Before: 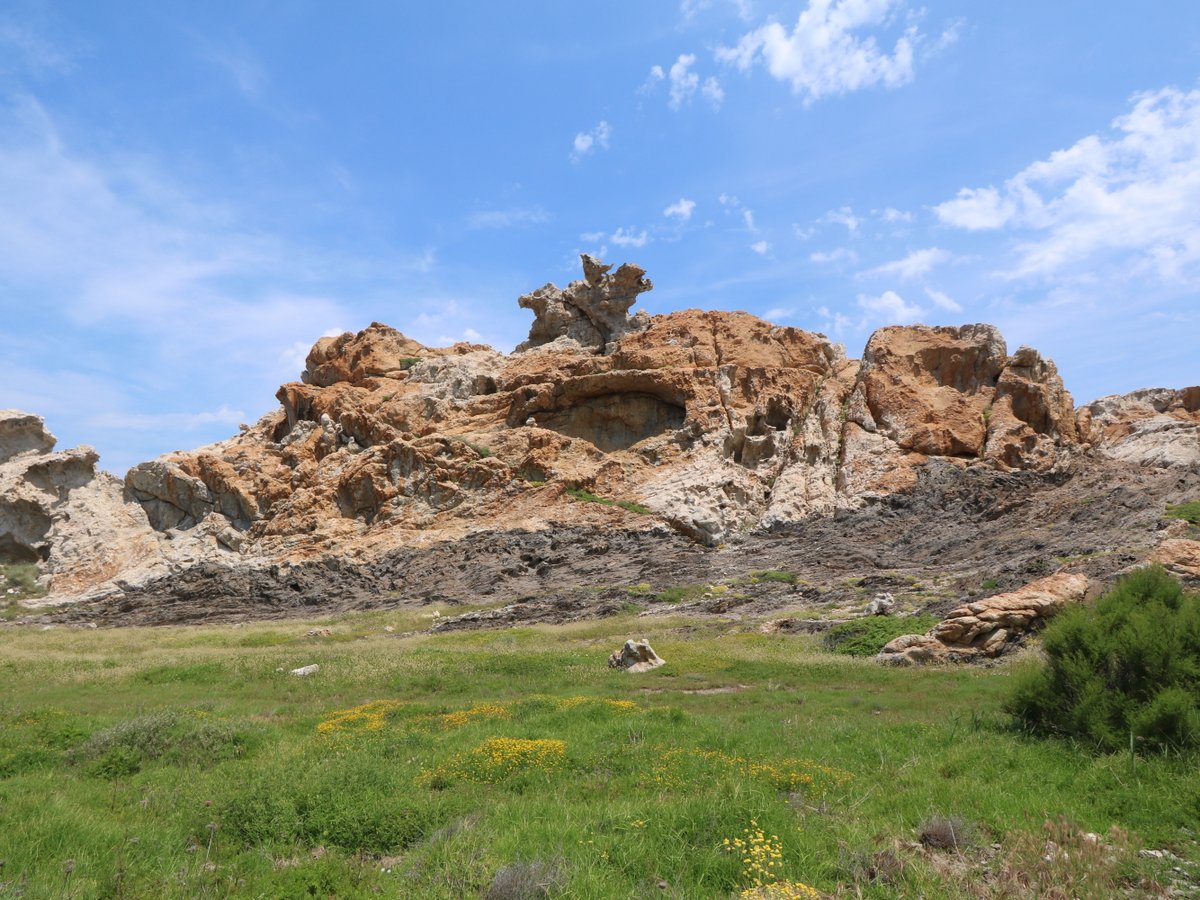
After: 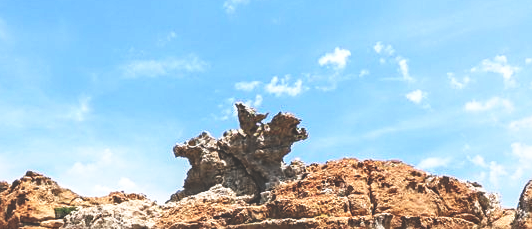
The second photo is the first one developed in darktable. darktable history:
local contrast: on, module defaults
crop: left 28.823%, top 16.848%, right 26.78%, bottom 57.643%
sharpen: on, module defaults
base curve: curves: ch0 [(0, 0.036) (0.007, 0.037) (0.604, 0.887) (1, 1)], preserve colors none
